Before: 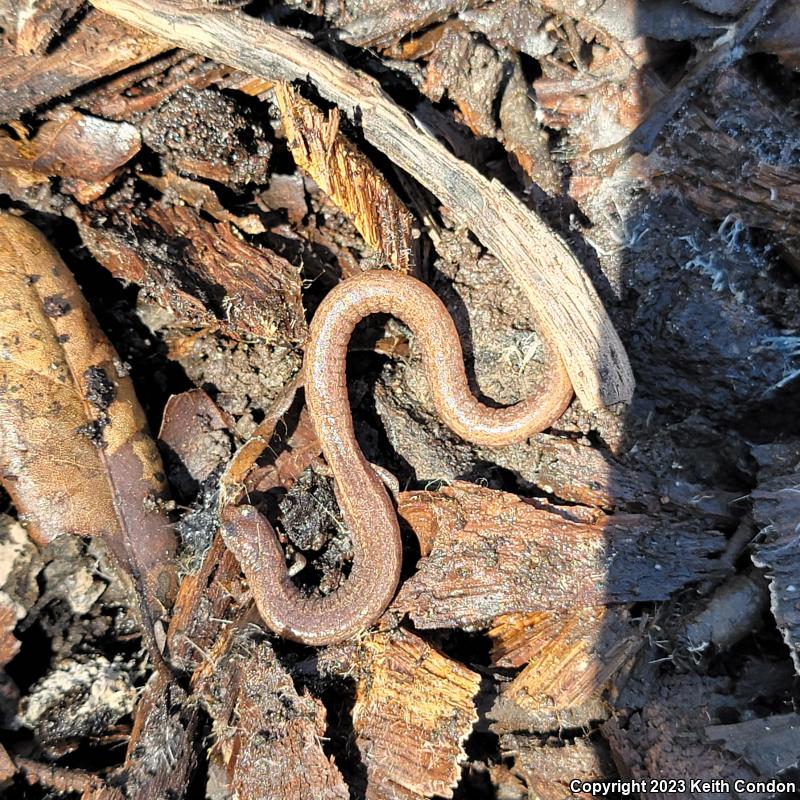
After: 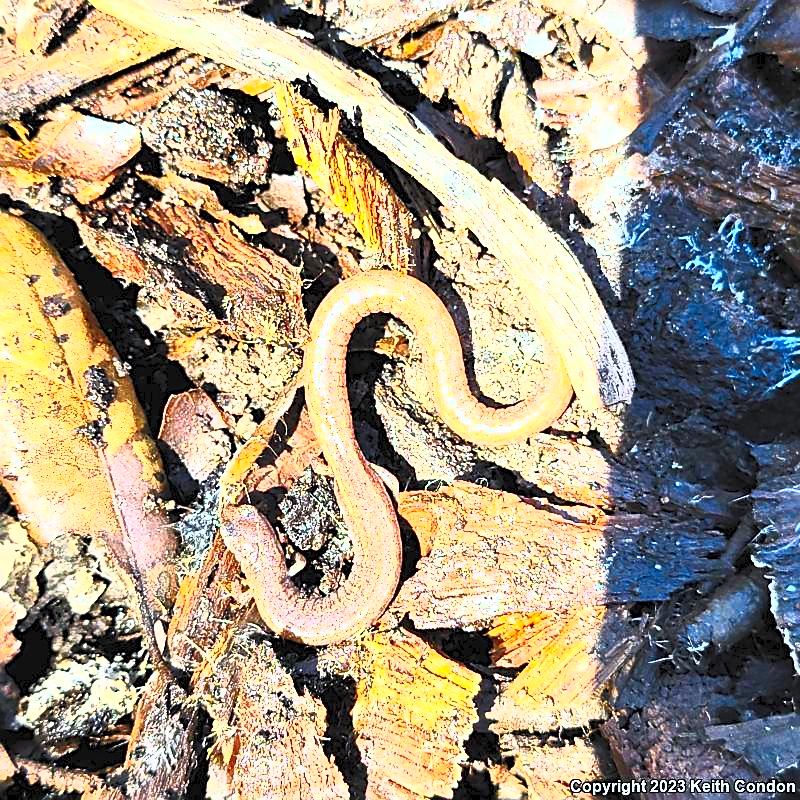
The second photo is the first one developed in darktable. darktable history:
contrast brightness saturation: contrast 1, brightness 1, saturation 1
sharpen: on, module defaults
white balance: red 0.967, blue 1.049
